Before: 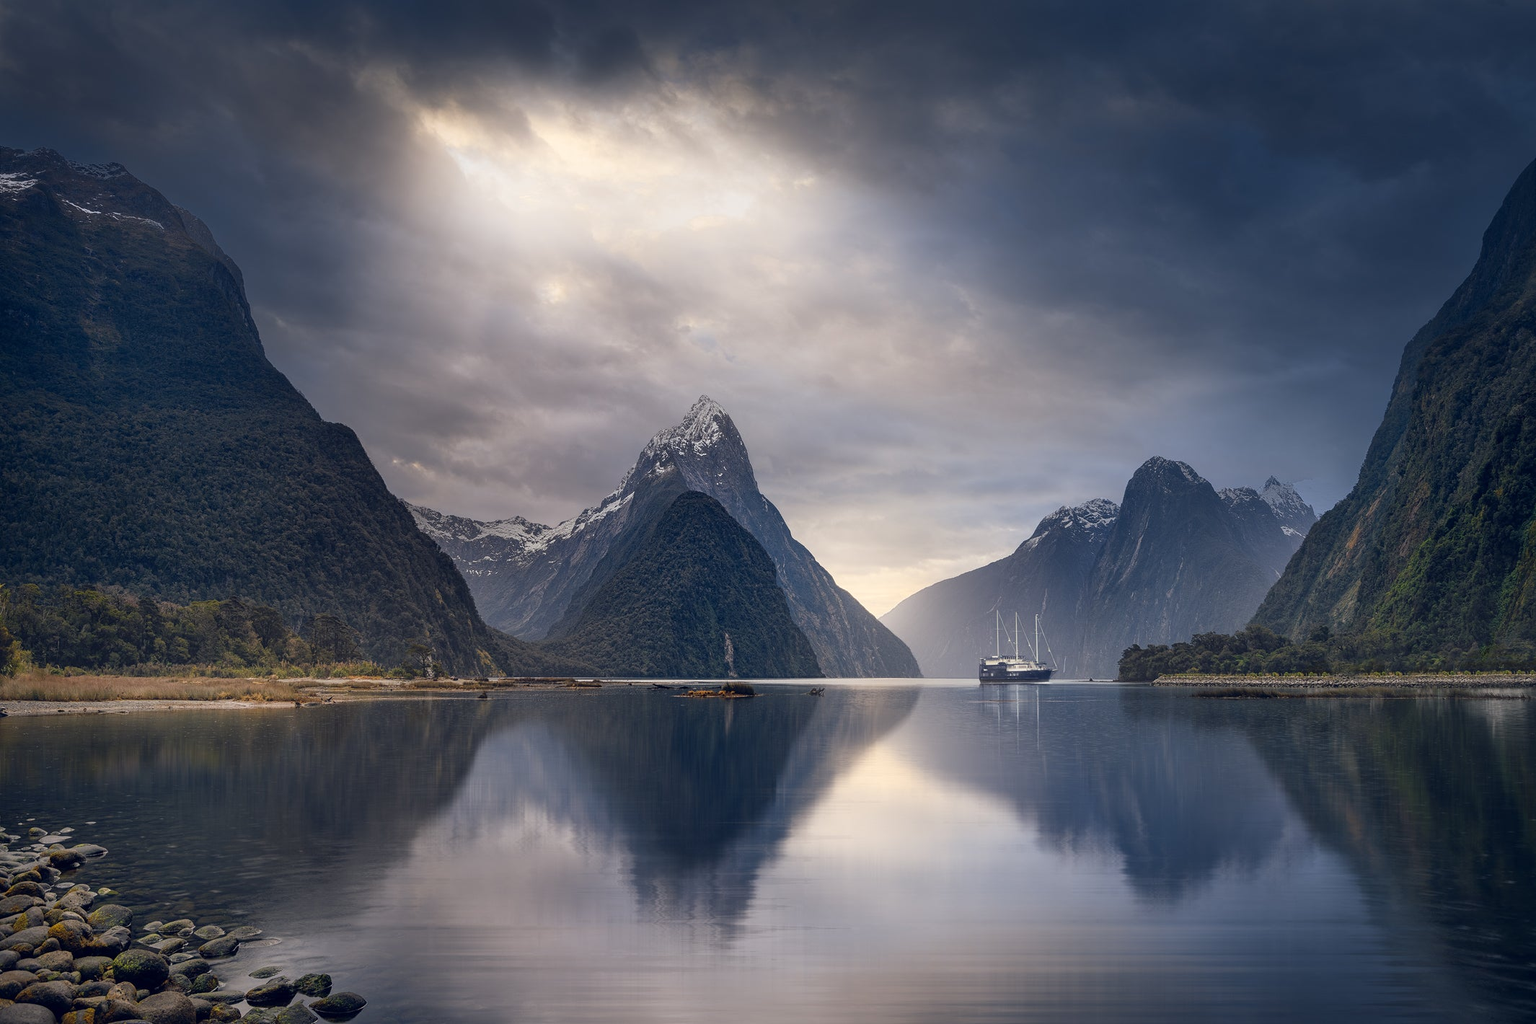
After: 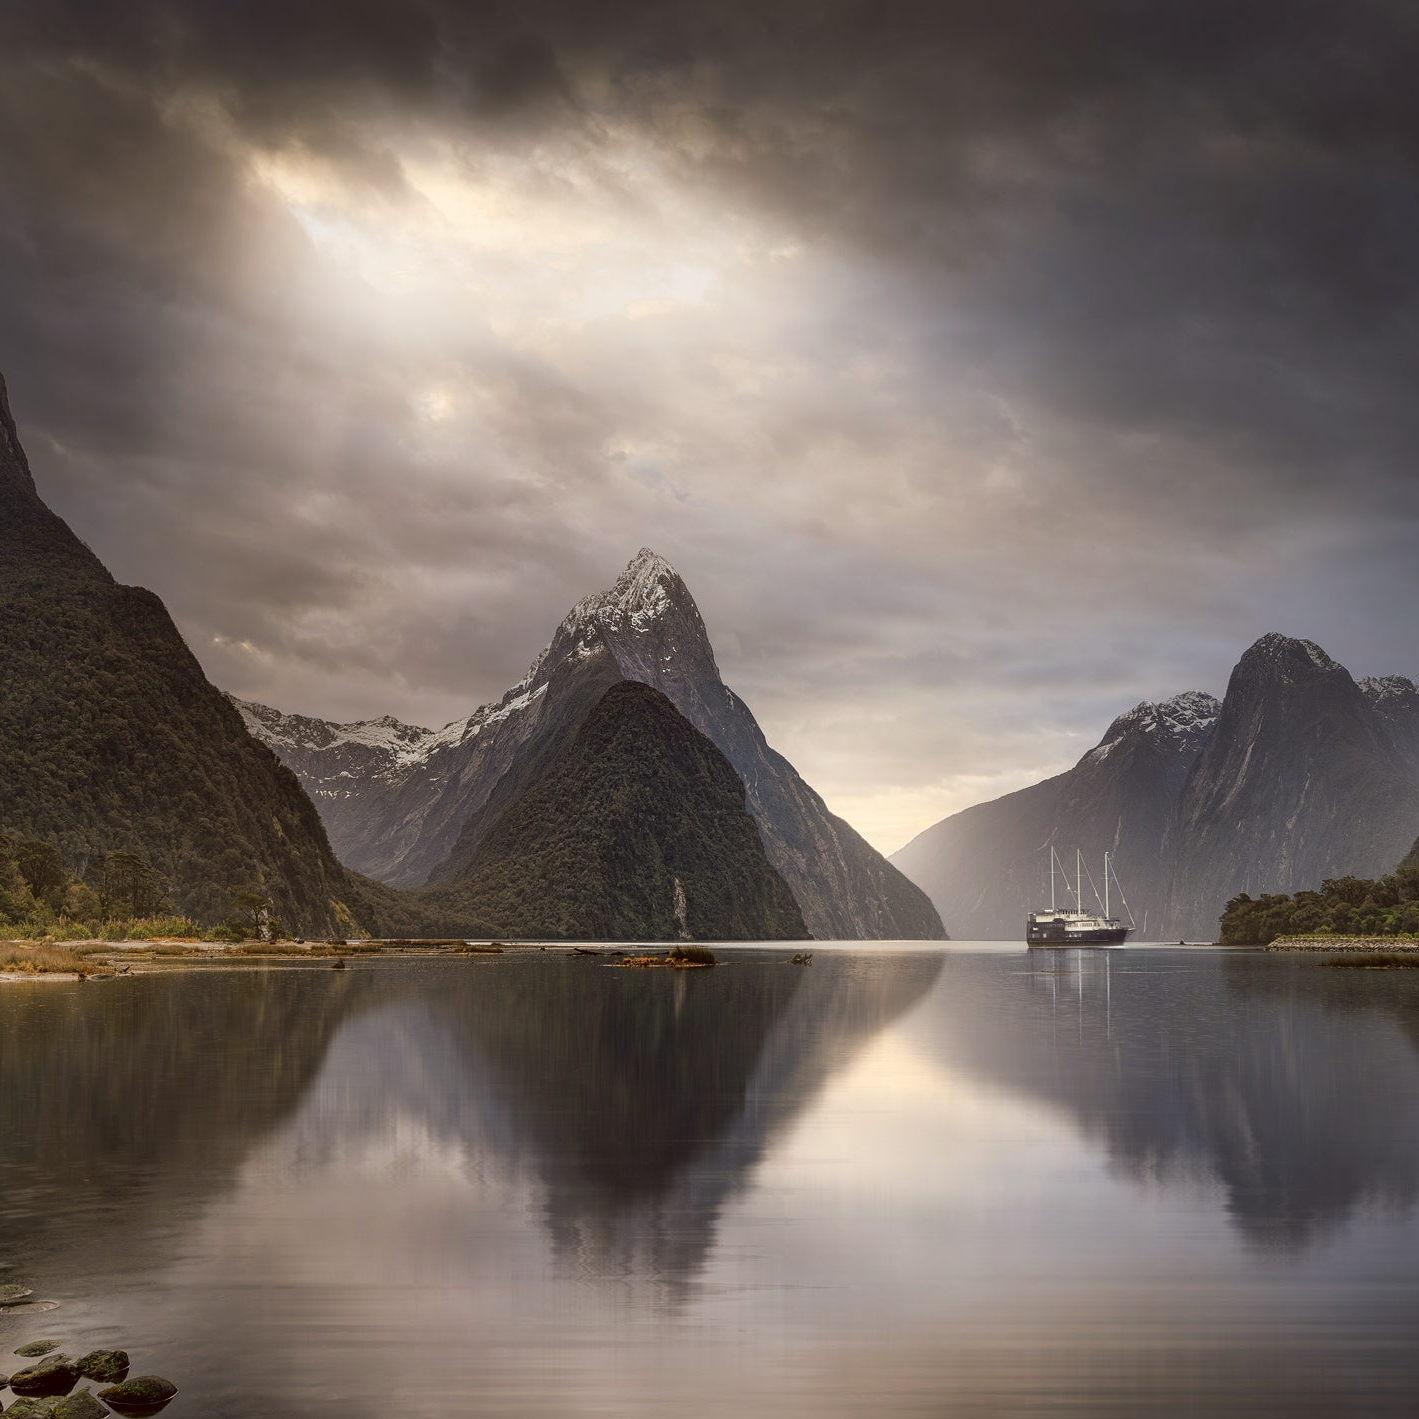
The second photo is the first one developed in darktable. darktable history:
tone equalizer: on, module defaults
color correction: highlights a* -0.482, highlights b* 0.161, shadows a* 4.66, shadows b* 20.72
crop and rotate: left 15.546%, right 17.787%
